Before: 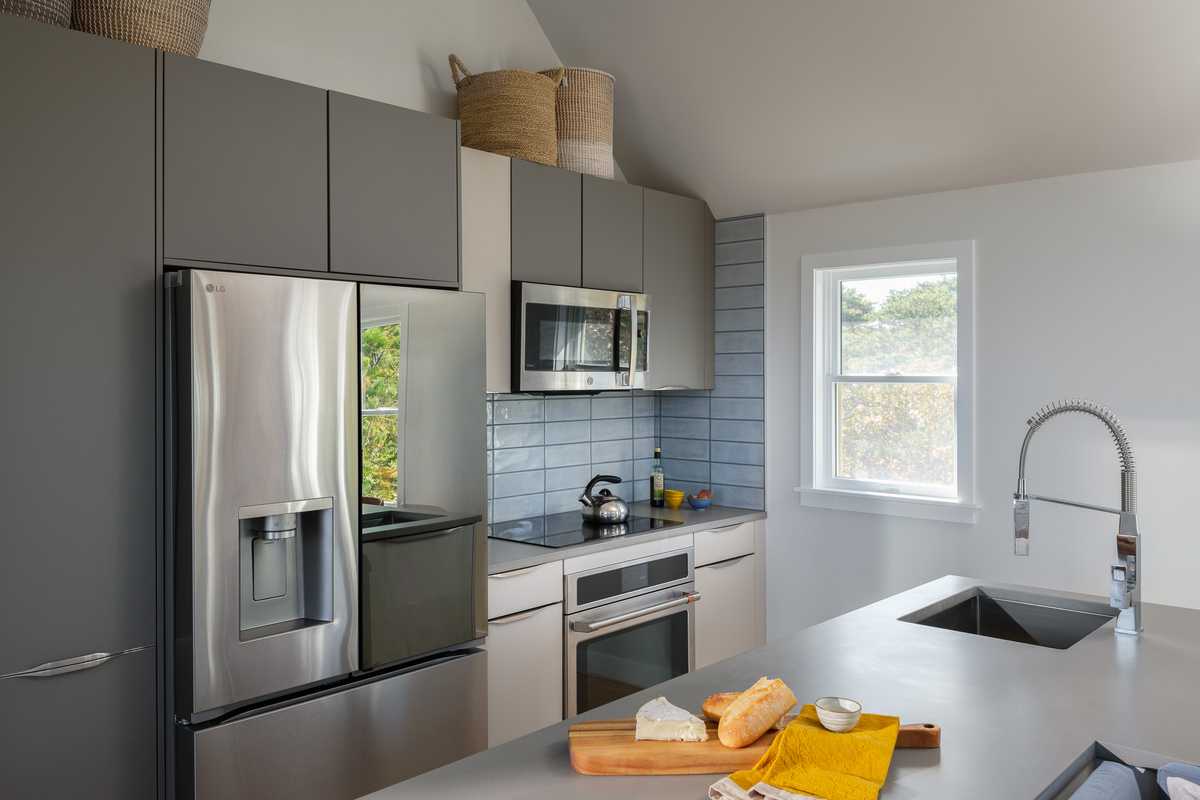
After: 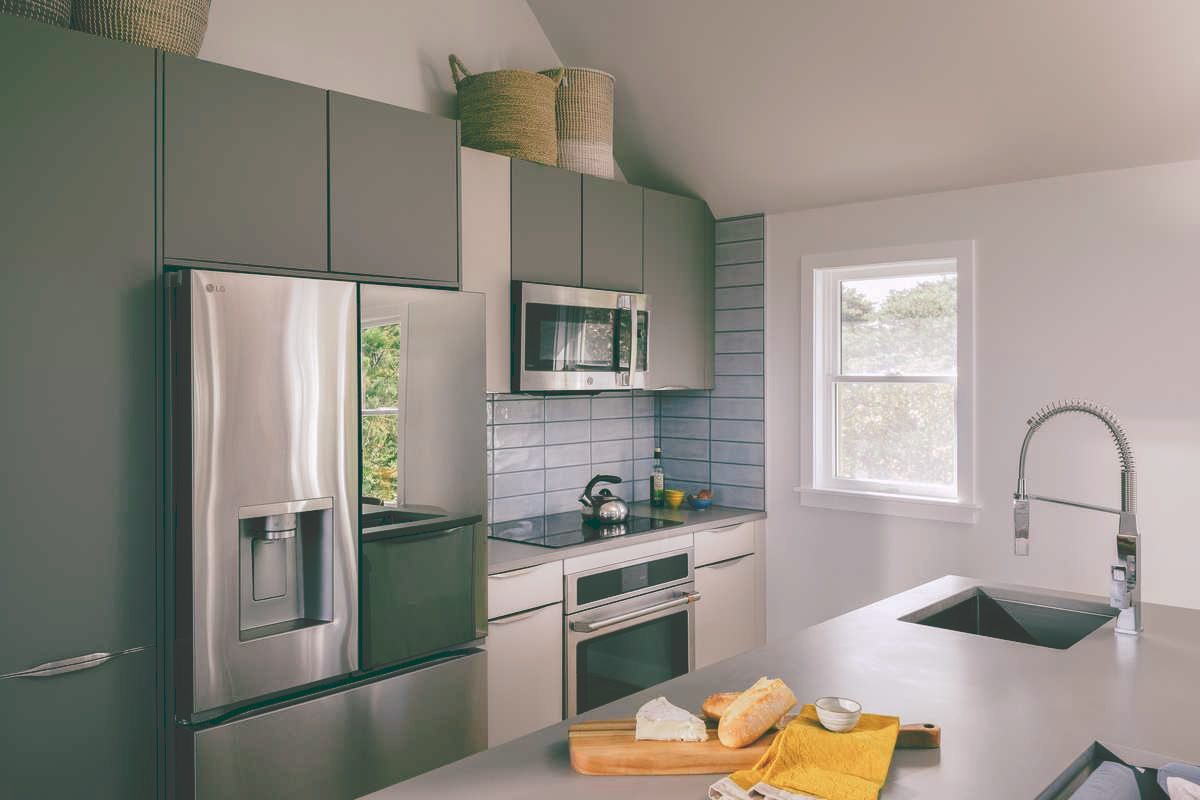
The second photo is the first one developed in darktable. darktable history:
tone curve: curves: ch0 [(0, 0) (0.003, 0.211) (0.011, 0.211) (0.025, 0.215) (0.044, 0.218) (0.069, 0.224) (0.1, 0.227) (0.136, 0.233) (0.177, 0.247) (0.224, 0.275) (0.277, 0.309) (0.335, 0.366) (0.399, 0.438) (0.468, 0.515) (0.543, 0.586) (0.623, 0.658) (0.709, 0.735) (0.801, 0.821) (0.898, 0.889) (1, 1)], preserve colors none
color look up table: target L [93.21, 91.28, 89.09, 92.23, 89.6, 74.28, 71.96, 50.94, 52.63, 44.13, 39.41, 35.44, 23.1, 201.03, 94.19, 79.55, 77.73, 73.27, 65.2, 62.99, 56.48, 57.9, 52.77, 41.4, 31.47, 30.14, 21.55, 15.36, 2.996, 81.99, 82.13, 68.17, 66.8, 68.56, 55.95, 57.53, 44.55, 43.16, 44, 41.26, 43.8, 8.596, 86.89, 74.27, 77.63, 57.47, 54.16, 37.85, 12.44], target a [-7.497, -16.02, -29.17, -13.57, -24.42, -0.566, -16.45, -41, -13.9, -27.83, -19.12, -35.85, -54.82, 0, 2.395, 5.966, 15.94, 30.73, 41.6, 27.02, 68.7, 25.11, 53.11, 5.782, -0.37, 26.62, 18.97, -30.41, -8.823, 13.71, 35.59, 51.11, 29.24, 53.97, 18.08, 60.48, 11, 11.98, 46.61, 33.32, 50.81, -11.47, -25.5, -15.15, -18.65, -3.069, -4.122, -11.04, -36.09], target b [46.67, 17.07, 36.93, 0.754, 15.02, 7.465, 49.71, 30.19, 18.4, 11.28, 1.992, 27.34, 19.35, -0.001, 5.547, 44.38, 63.5, 41.68, 59.41, 16.14, 23.95, 52.87, 37.7, 26.05, 5.243, 6.539, 33.42, 25.58, 4.299, -19.14, -18.01, 2.817, -41.87, -34.5, -5.66, -18.52, -28.55, -57.25, -2.022, -24.29, -55.78, -21.28, -10.96, -25.47, 0.811, -17.6, -51.07, -19.37, -16.76], num patches 49
